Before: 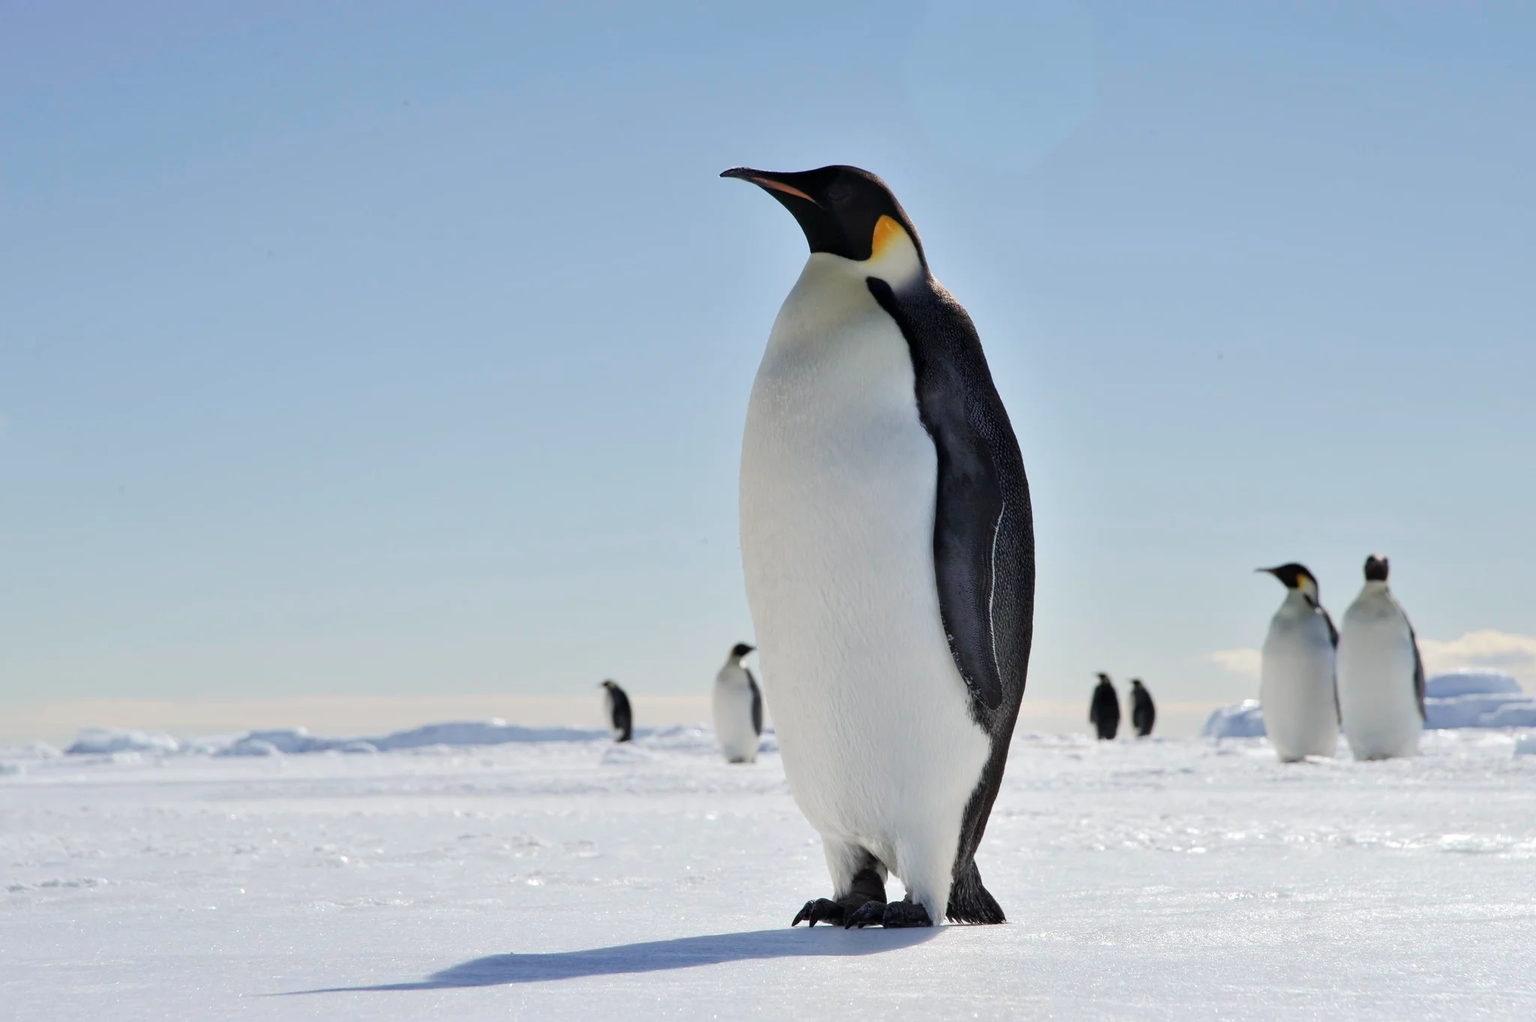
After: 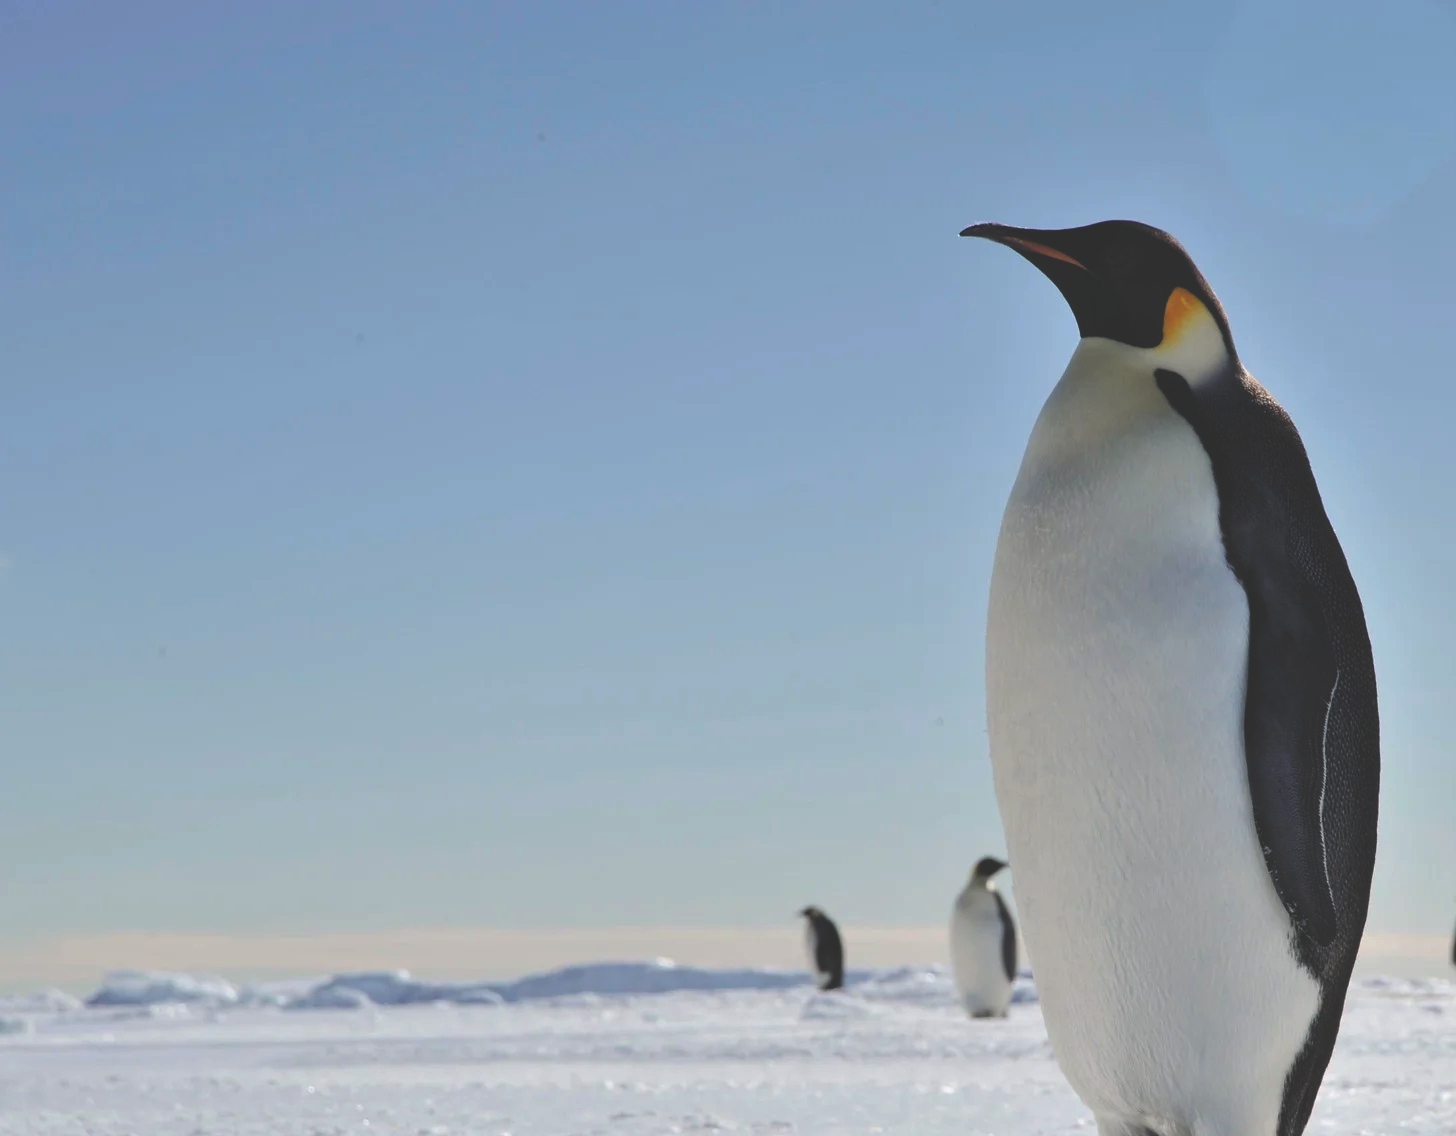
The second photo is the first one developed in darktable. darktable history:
crop: right 28.885%, bottom 16.626%
rgb curve: curves: ch0 [(0, 0.186) (0.314, 0.284) (0.775, 0.708) (1, 1)], compensate middle gray true, preserve colors none
